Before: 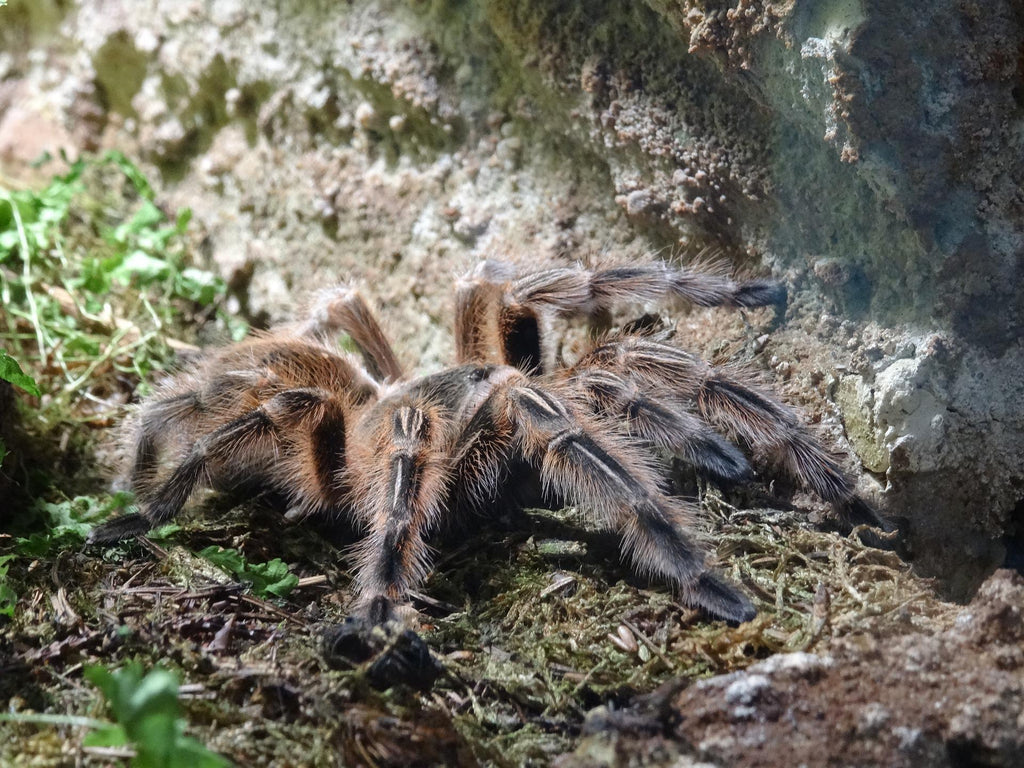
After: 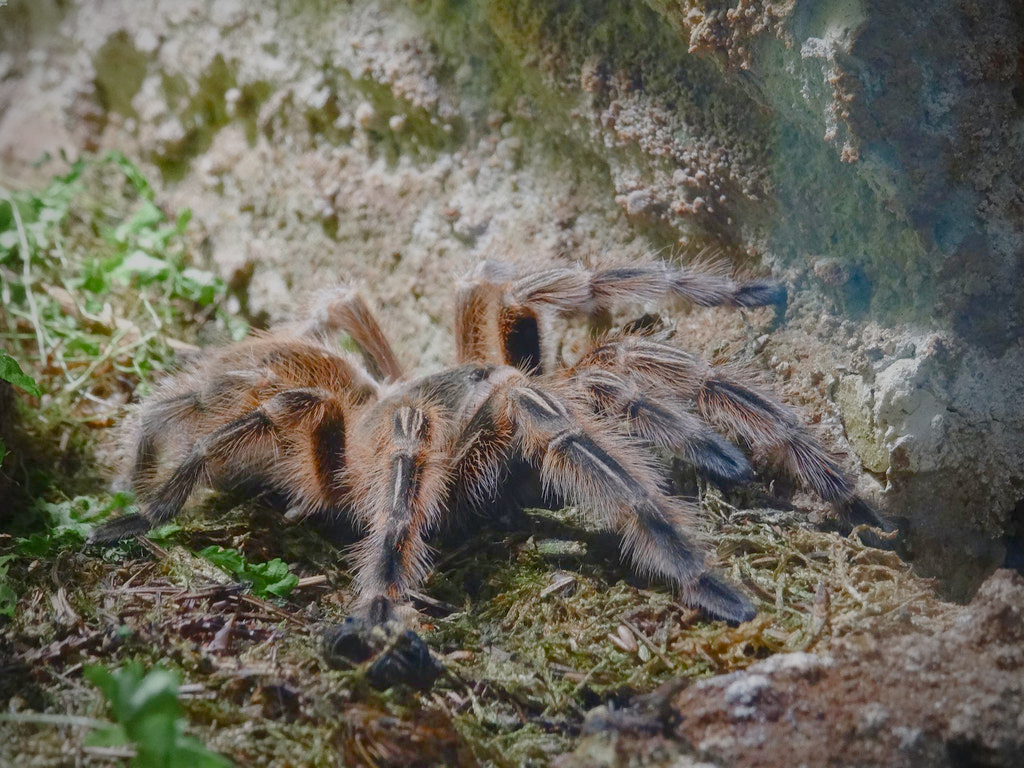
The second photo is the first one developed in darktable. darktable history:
color balance rgb: shadows lift › chroma 1%, shadows lift › hue 113°, highlights gain › chroma 0.2%, highlights gain › hue 333°, perceptual saturation grading › global saturation 20%, perceptual saturation grading › highlights -50%, perceptual saturation grading › shadows 25%, contrast -30%
vignetting: fall-off start 79.88%
